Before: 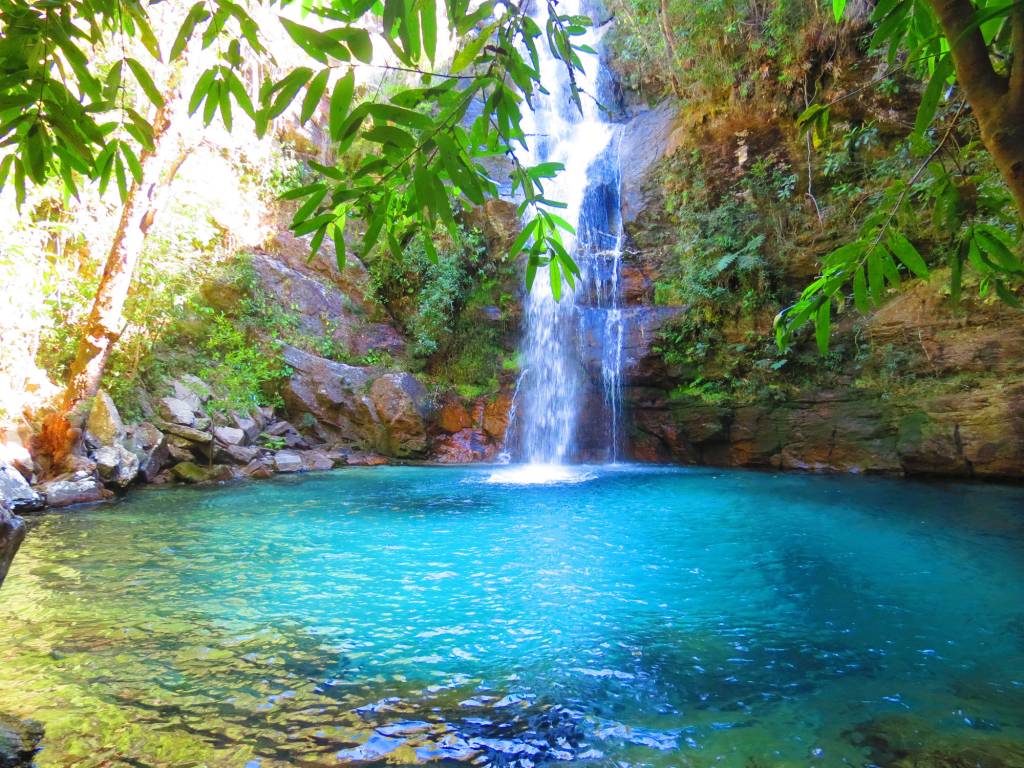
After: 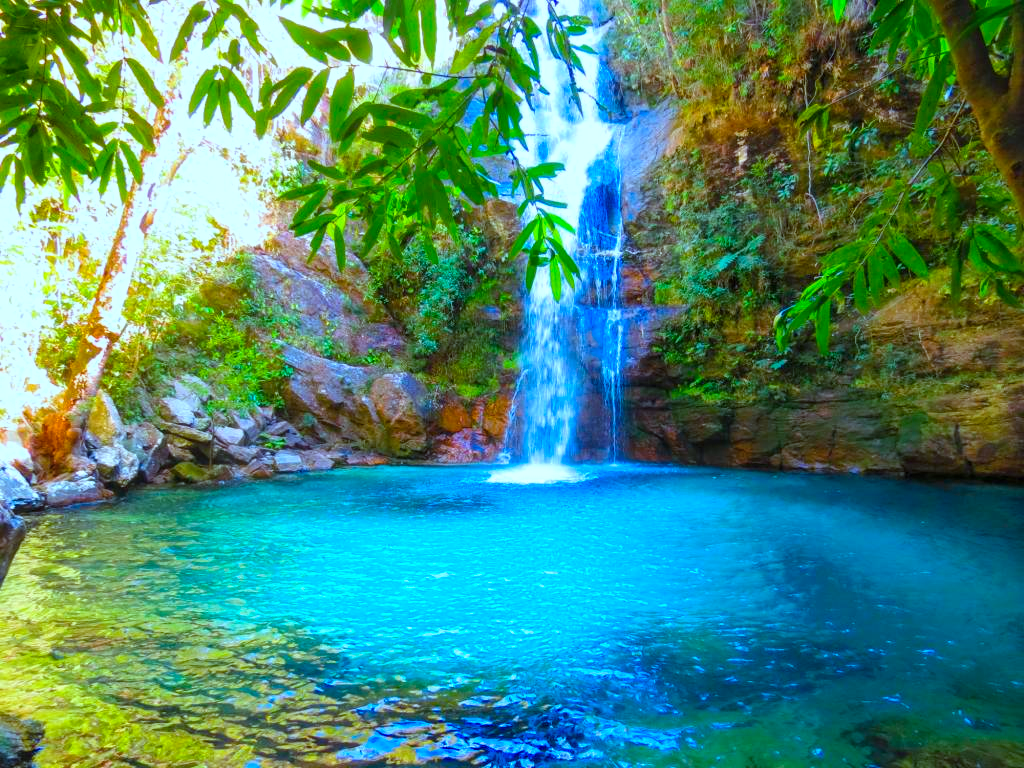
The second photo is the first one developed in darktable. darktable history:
color balance rgb: linear chroma grading › global chroma 15%, perceptual saturation grading › global saturation 30%
color correction: highlights a* -10.69, highlights b* -19.19
local contrast: detail 115%
